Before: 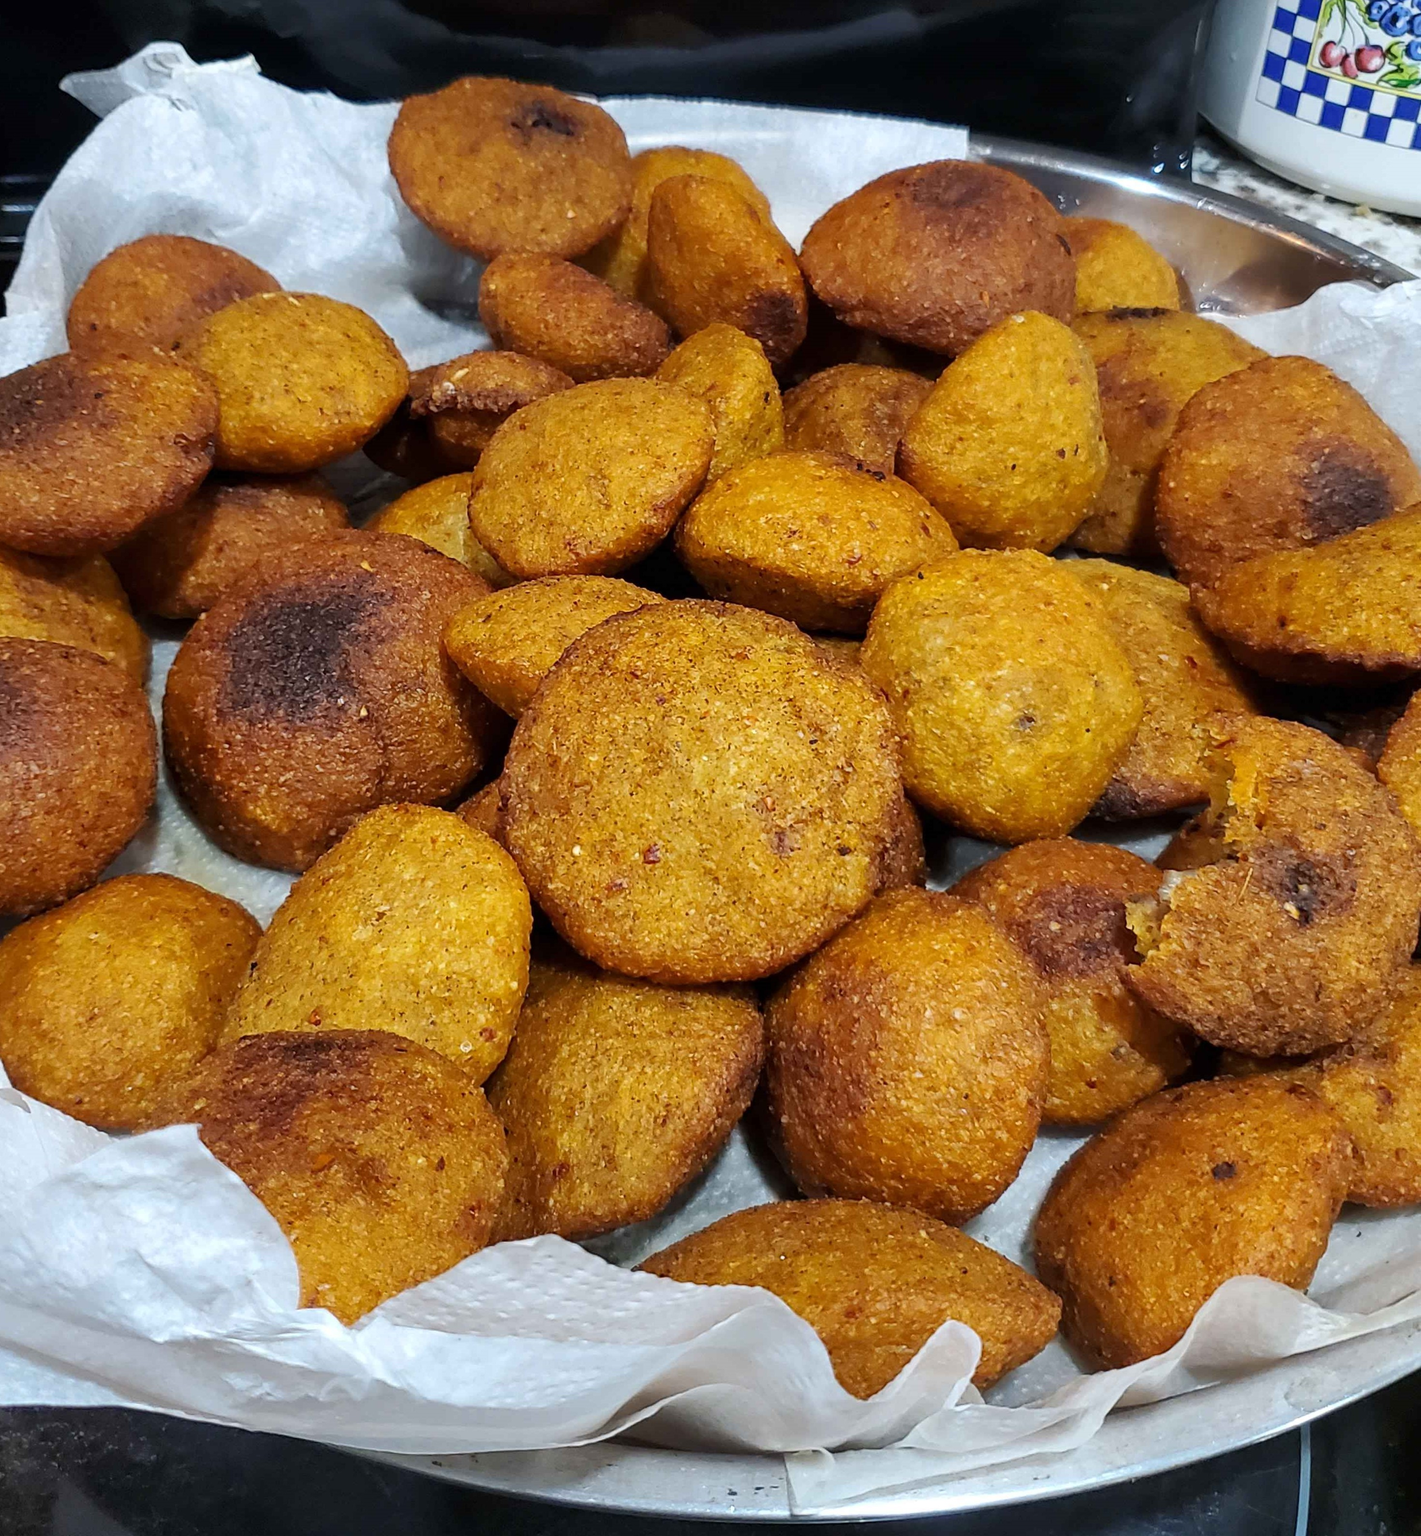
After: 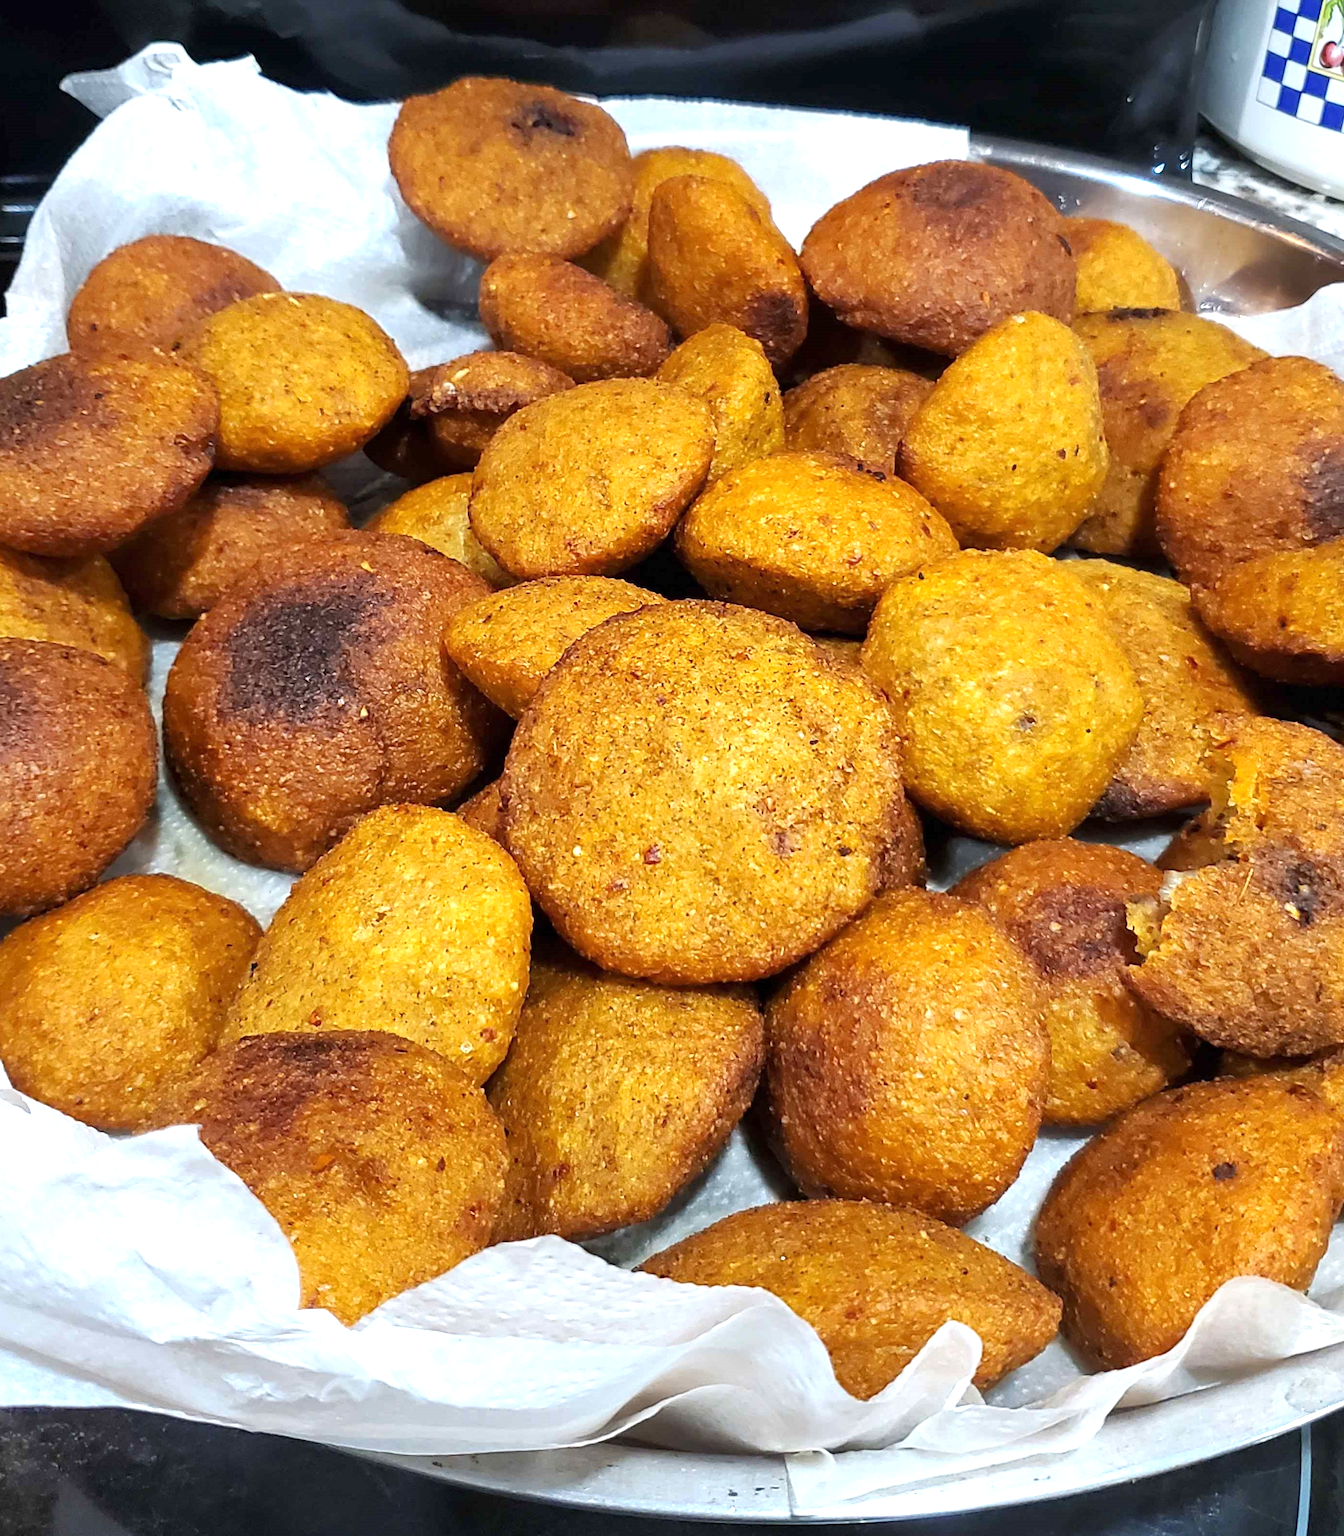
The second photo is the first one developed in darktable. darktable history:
exposure: exposure 0.669 EV, compensate highlight preservation false
crop and rotate: left 0%, right 5.368%
